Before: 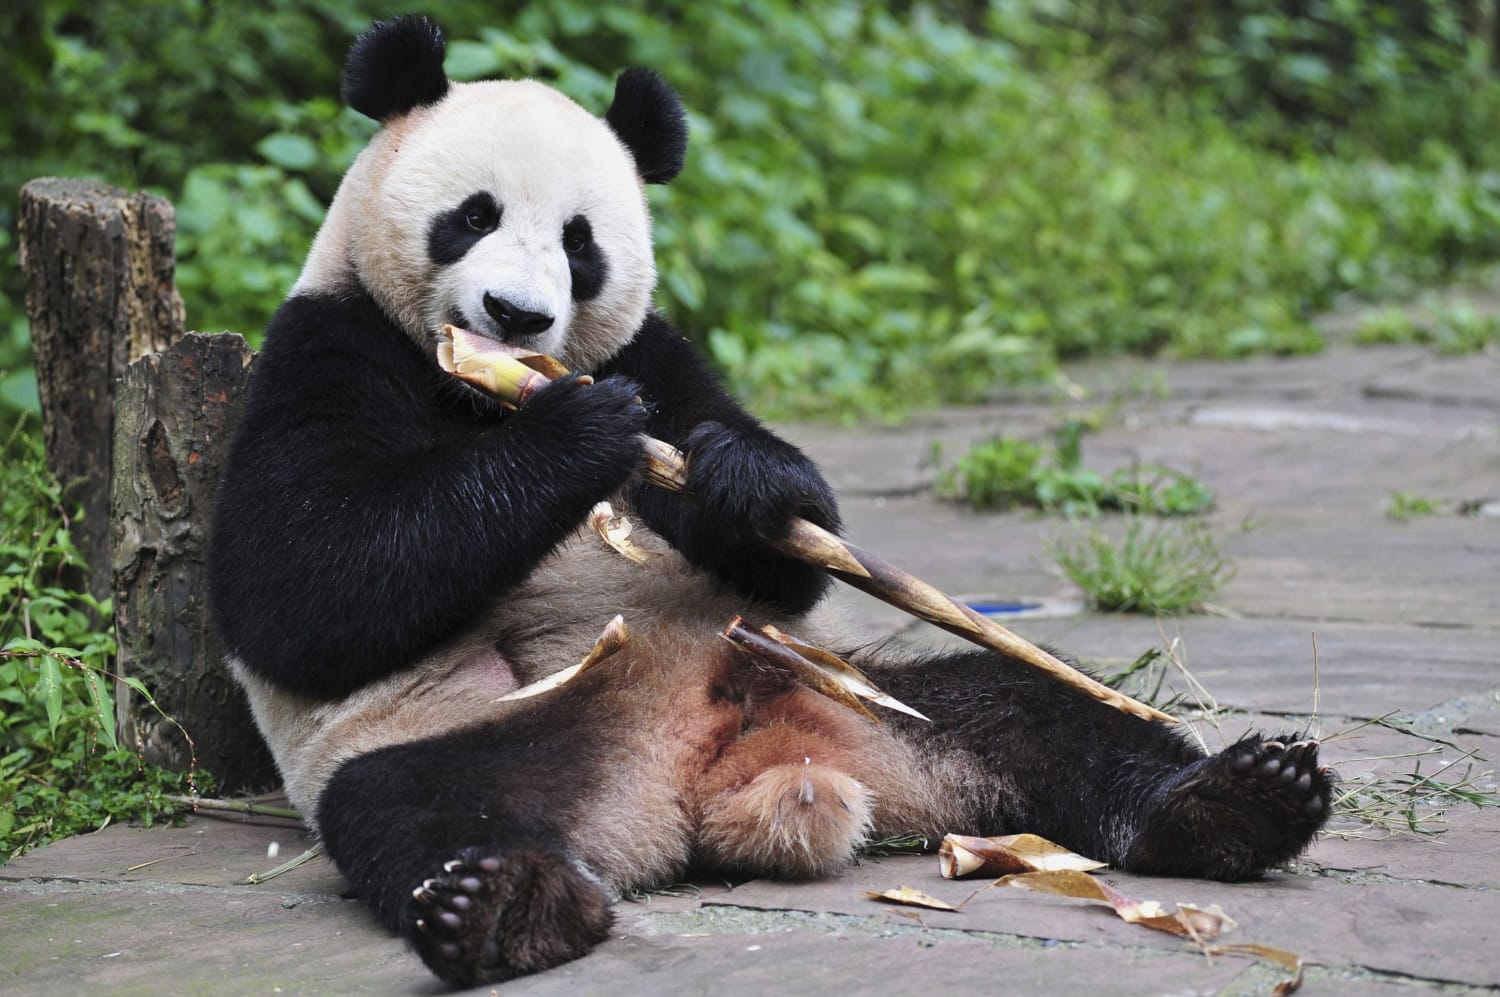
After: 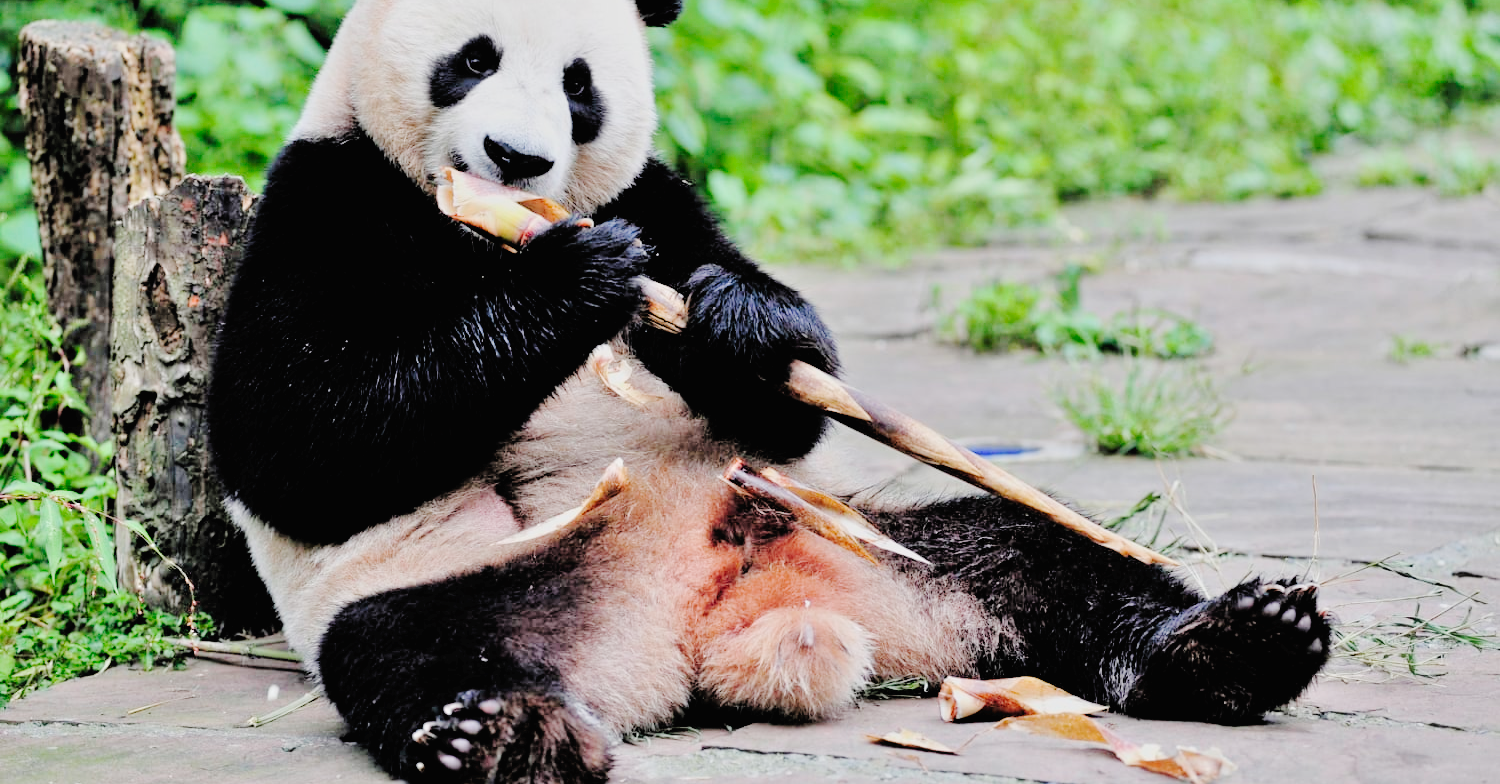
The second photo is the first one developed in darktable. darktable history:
tone equalizer: -7 EV 0.15 EV, -6 EV 0.6 EV, -5 EV 1.15 EV, -4 EV 1.33 EV, -3 EV 1.15 EV, -2 EV 0.6 EV, -1 EV 0.15 EV, mask exposure compensation -0.5 EV
crop and rotate: top 15.774%, bottom 5.506%
filmic rgb: black relative exposure -5 EV, hardness 2.88, contrast 1.2, highlights saturation mix -30%
rgb levels: levels [[0.01, 0.419, 0.839], [0, 0.5, 1], [0, 0.5, 1]]
tone curve: curves: ch0 [(0, 0) (0.003, 0.019) (0.011, 0.02) (0.025, 0.019) (0.044, 0.027) (0.069, 0.038) (0.1, 0.056) (0.136, 0.089) (0.177, 0.137) (0.224, 0.187) (0.277, 0.259) (0.335, 0.343) (0.399, 0.437) (0.468, 0.532) (0.543, 0.613) (0.623, 0.685) (0.709, 0.752) (0.801, 0.822) (0.898, 0.9) (1, 1)], preserve colors none
